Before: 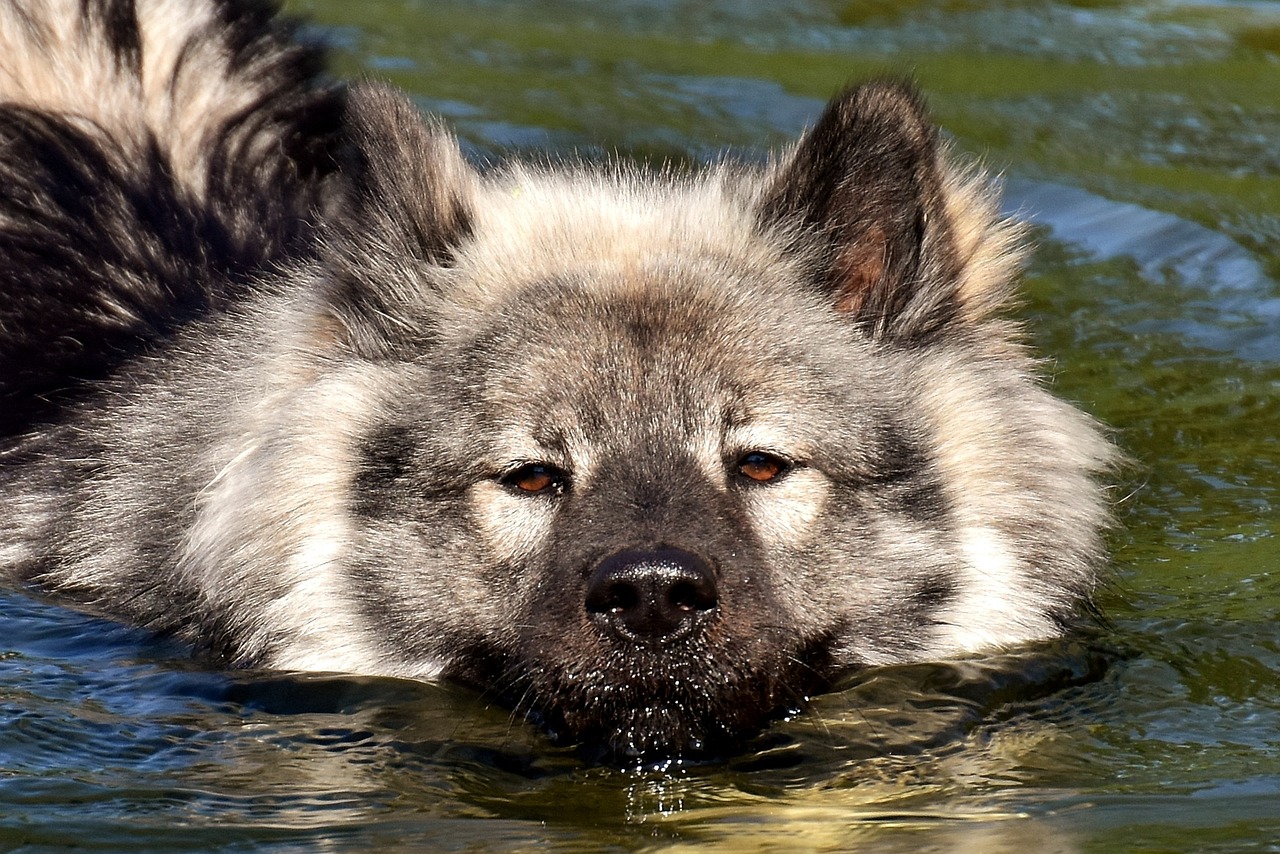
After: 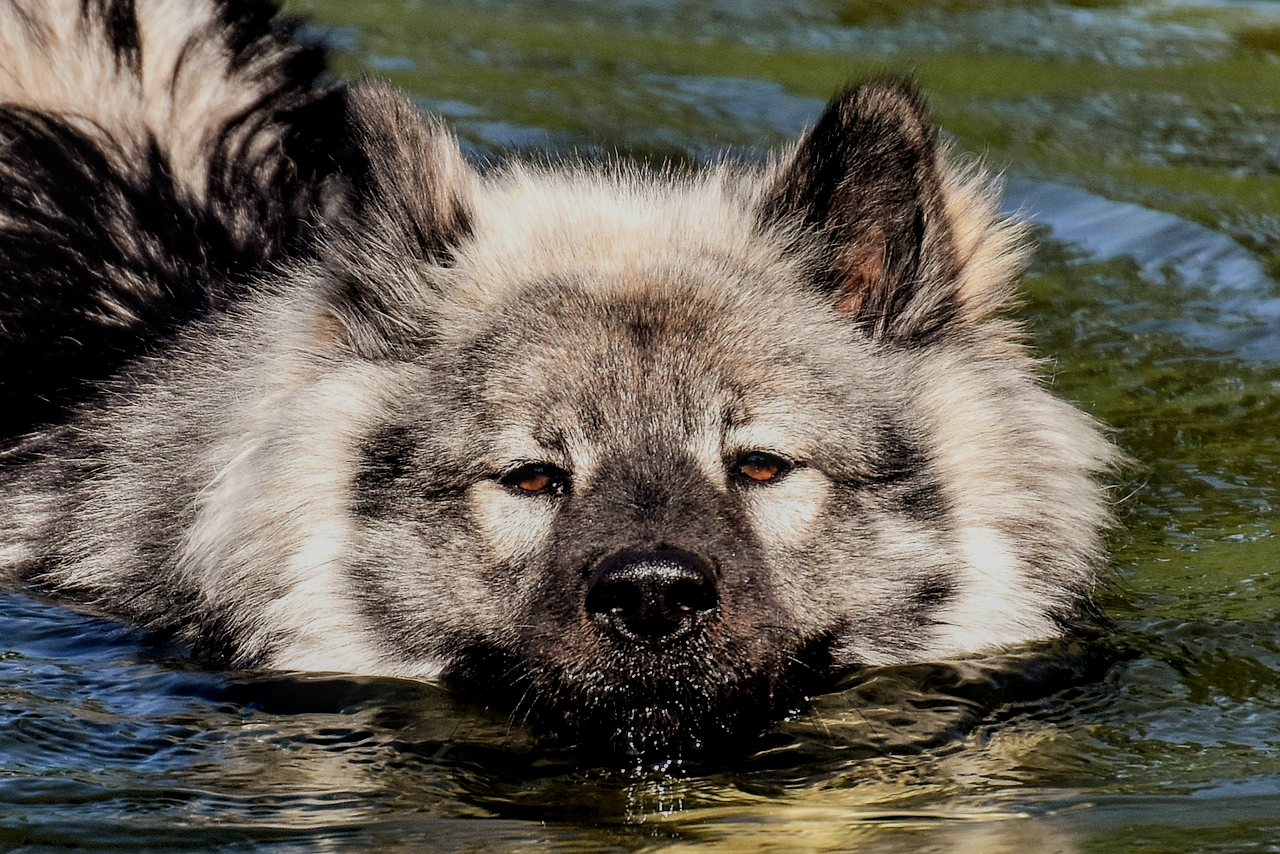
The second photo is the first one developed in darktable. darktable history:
local contrast: on, module defaults
exposure: exposure -0.05 EV
filmic rgb: black relative exposure -7.65 EV, white relative exposure 4.56 EV, hardness 3.61, contrast 1.05
